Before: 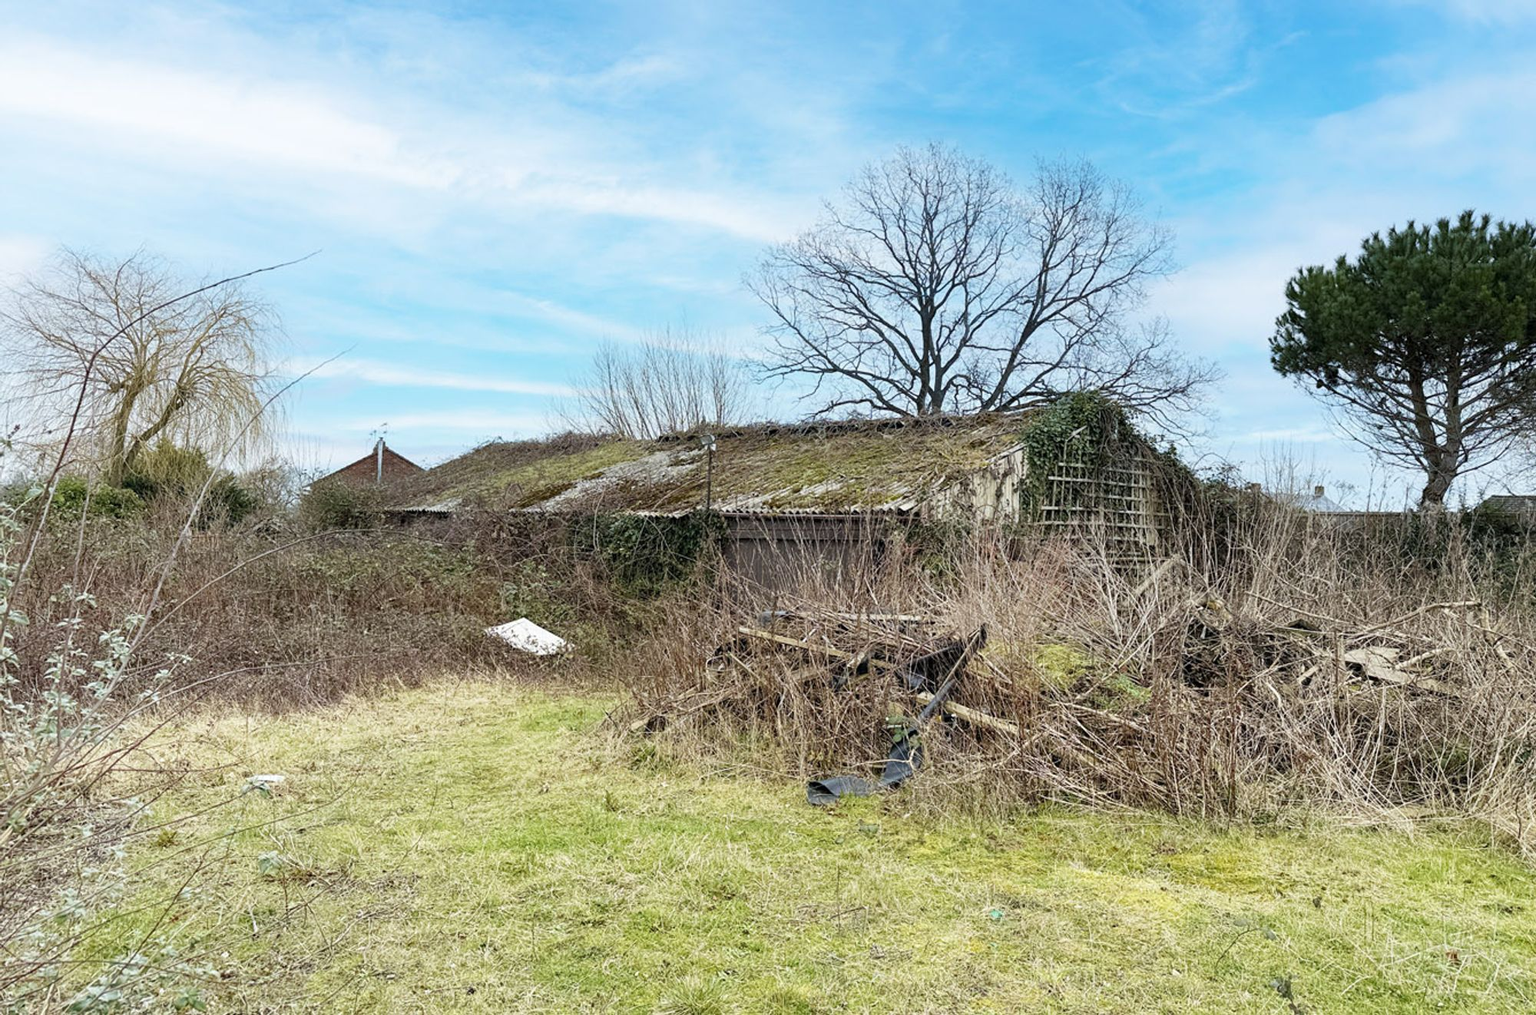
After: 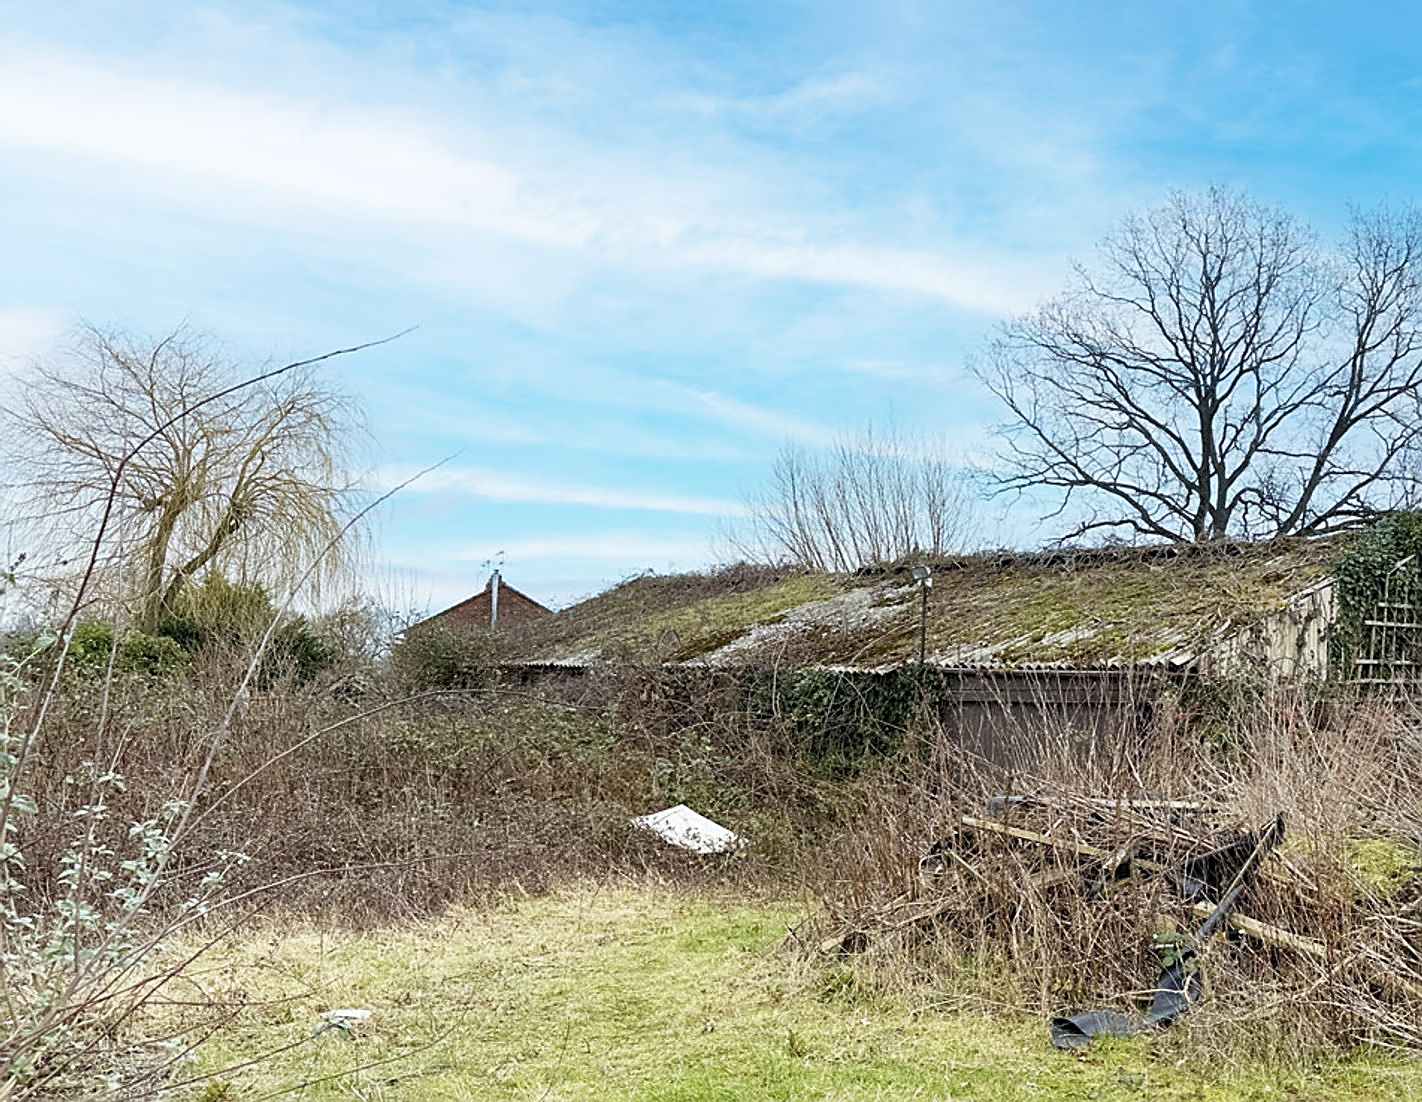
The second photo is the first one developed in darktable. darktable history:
crop: right 28.885%, bottom 16.626%
sharpen: on, module defaults
